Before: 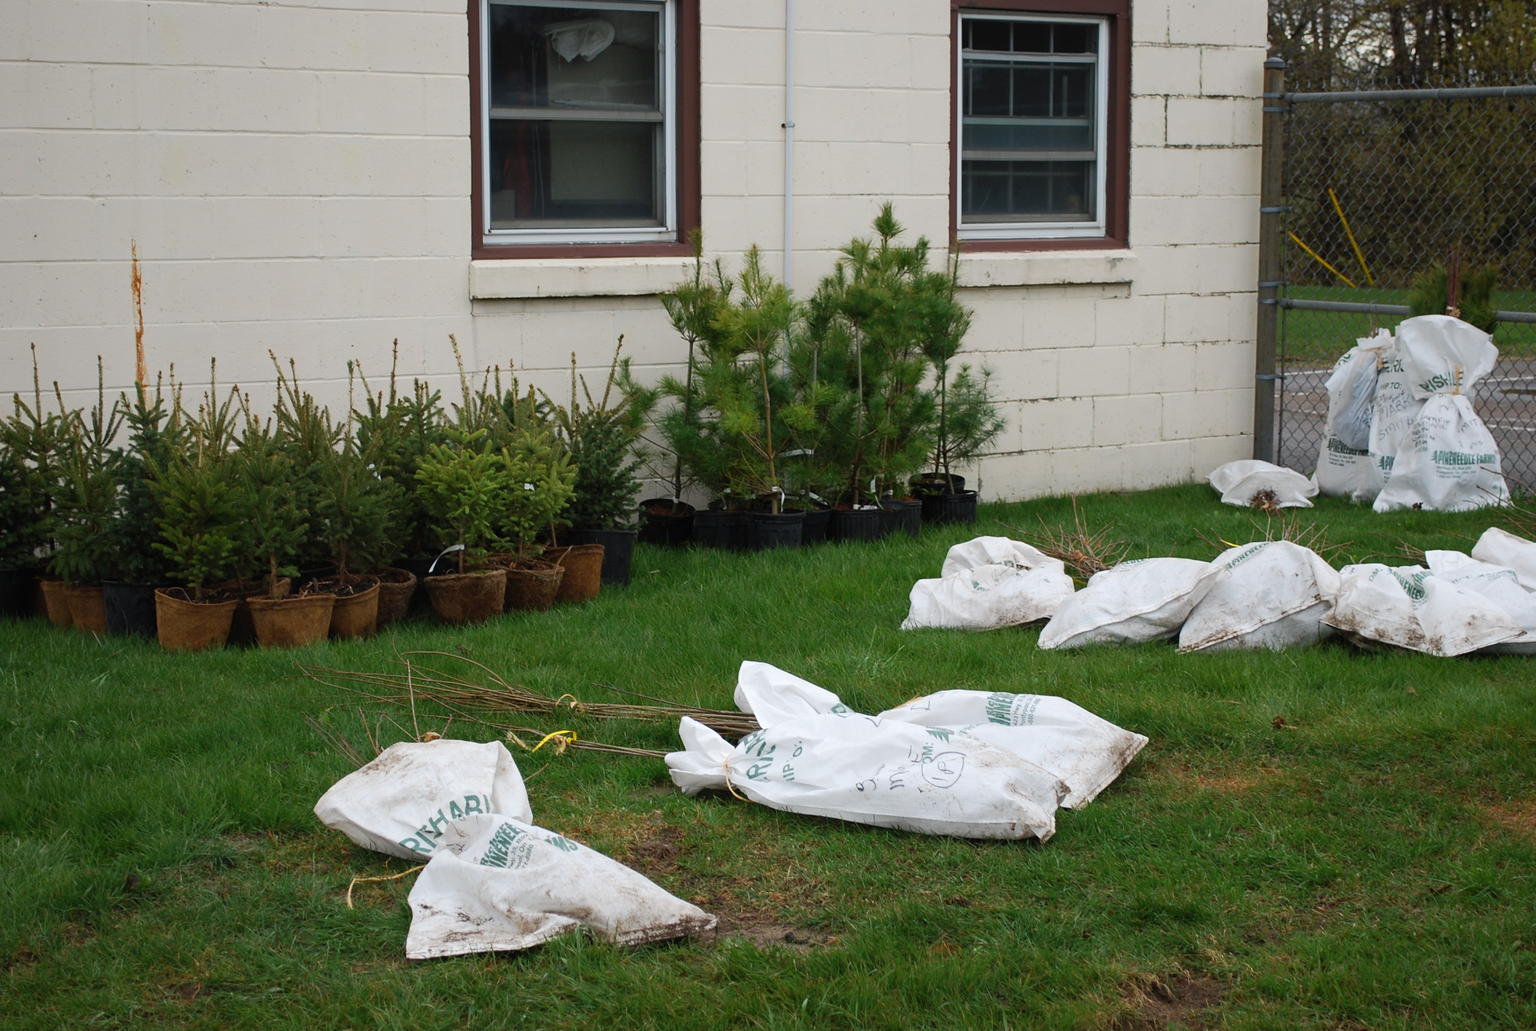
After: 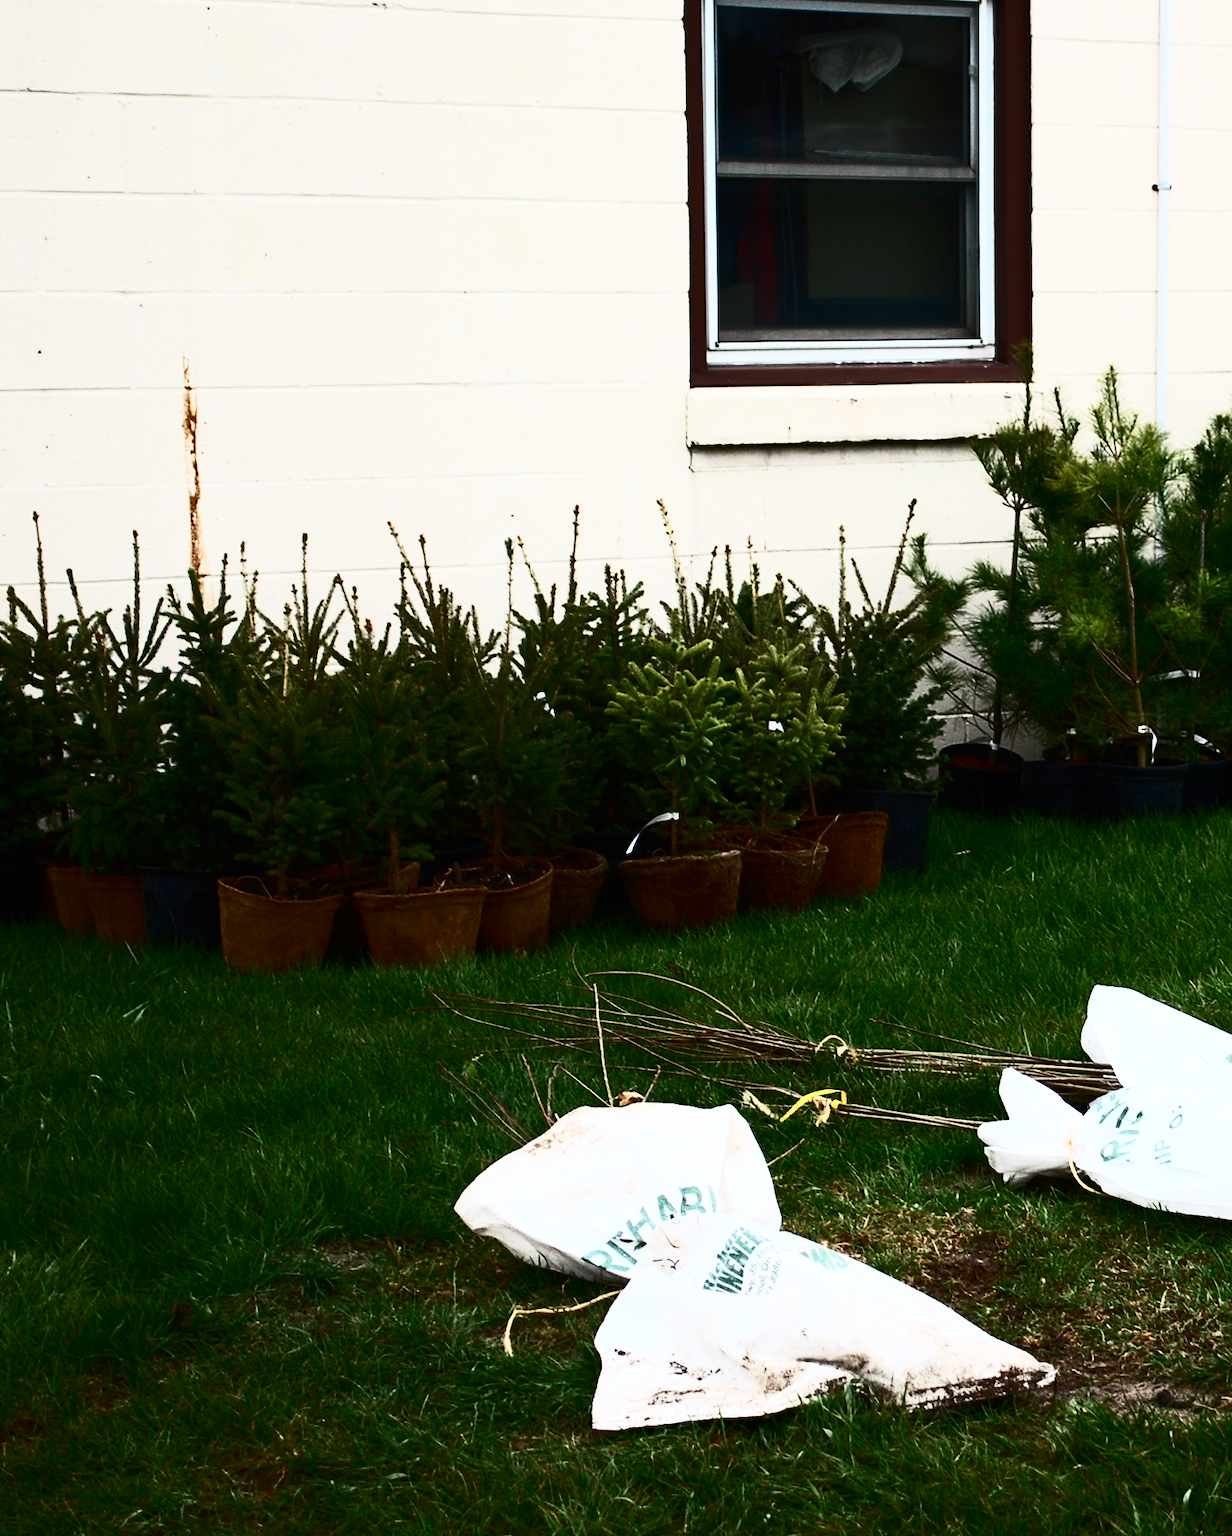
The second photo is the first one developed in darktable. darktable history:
contrast brightness saturation: contrast 0.93, brightness 0.2
tone equalizer: on, module defaults
color zones: curves: ch1 [(0.25, 0.5) (0.747, 0.71)]
crop: left 0.587%, right 45.588%, bottom 0.086%
